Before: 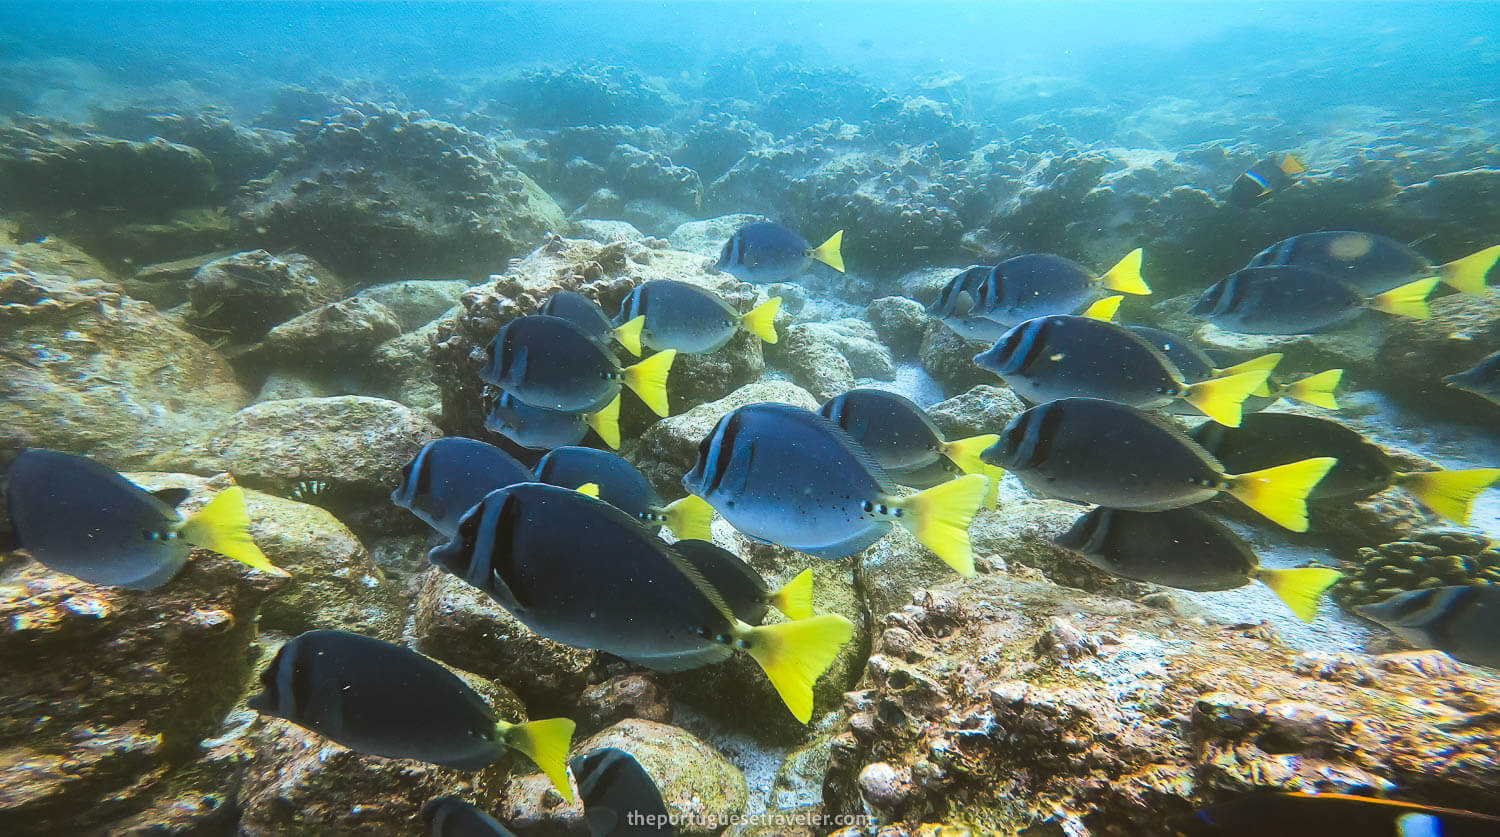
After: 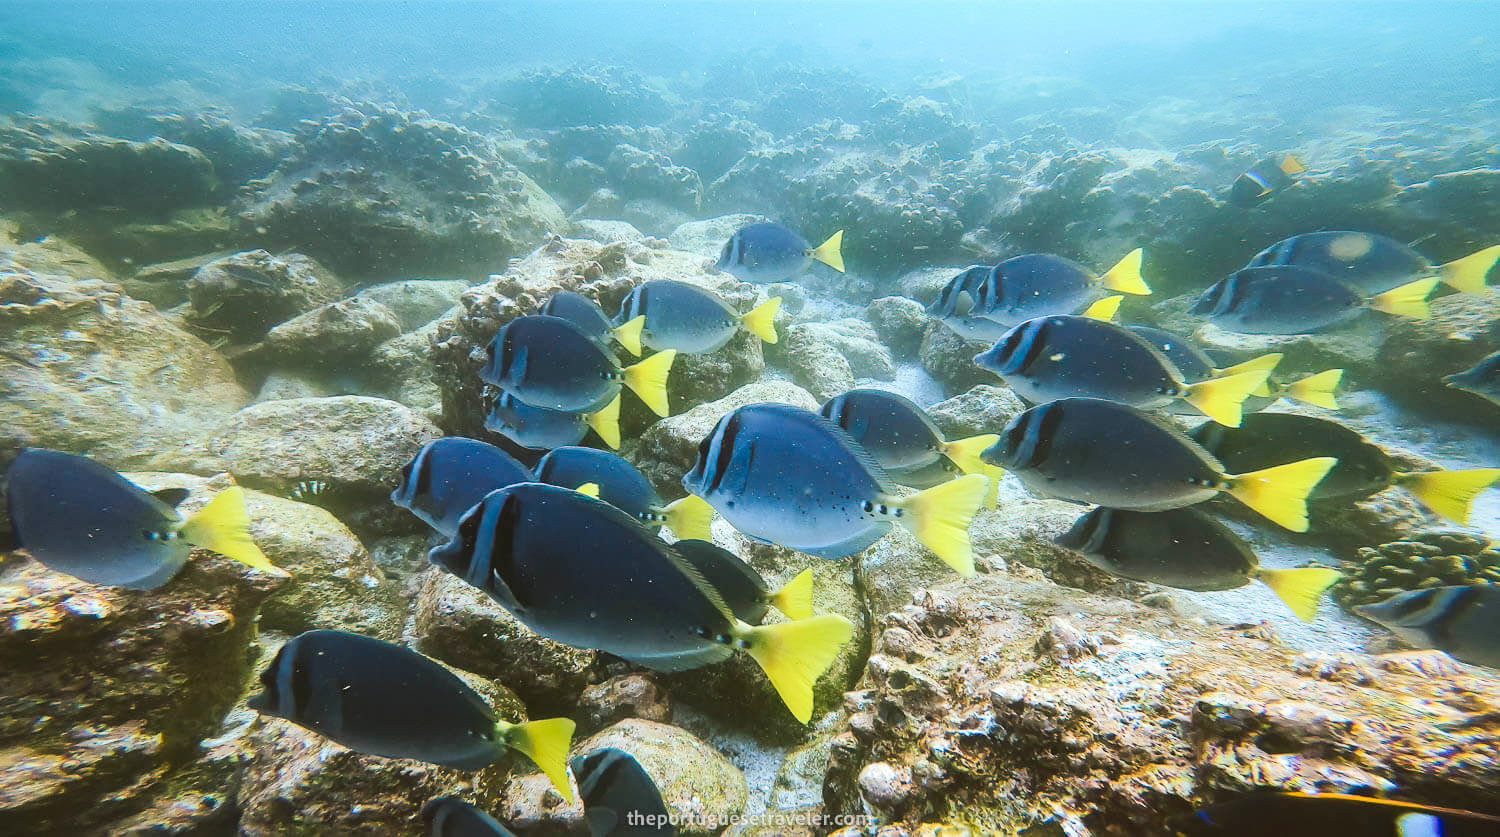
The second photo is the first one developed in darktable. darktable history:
tone curve: curves: ch0 [(0, 0) (0.003, 0.012) (0.011, 0.02) (0.025, 0.032) (0.044, 0.046) (0.069, 0.06) (0.1, 0.09) (0.136, 0.133) (0.177, 0.182) (0.224, 0.247) (0.277, 0.316) (0.335, 0.396) (0.399, 0.48) (0.468, 0.568) (0.543, 0.646) (0.623, 0.717) (0.709, 0.777) (0.801, 0.846) (0.898, 0.912) (1, 1)], preserve colors none
